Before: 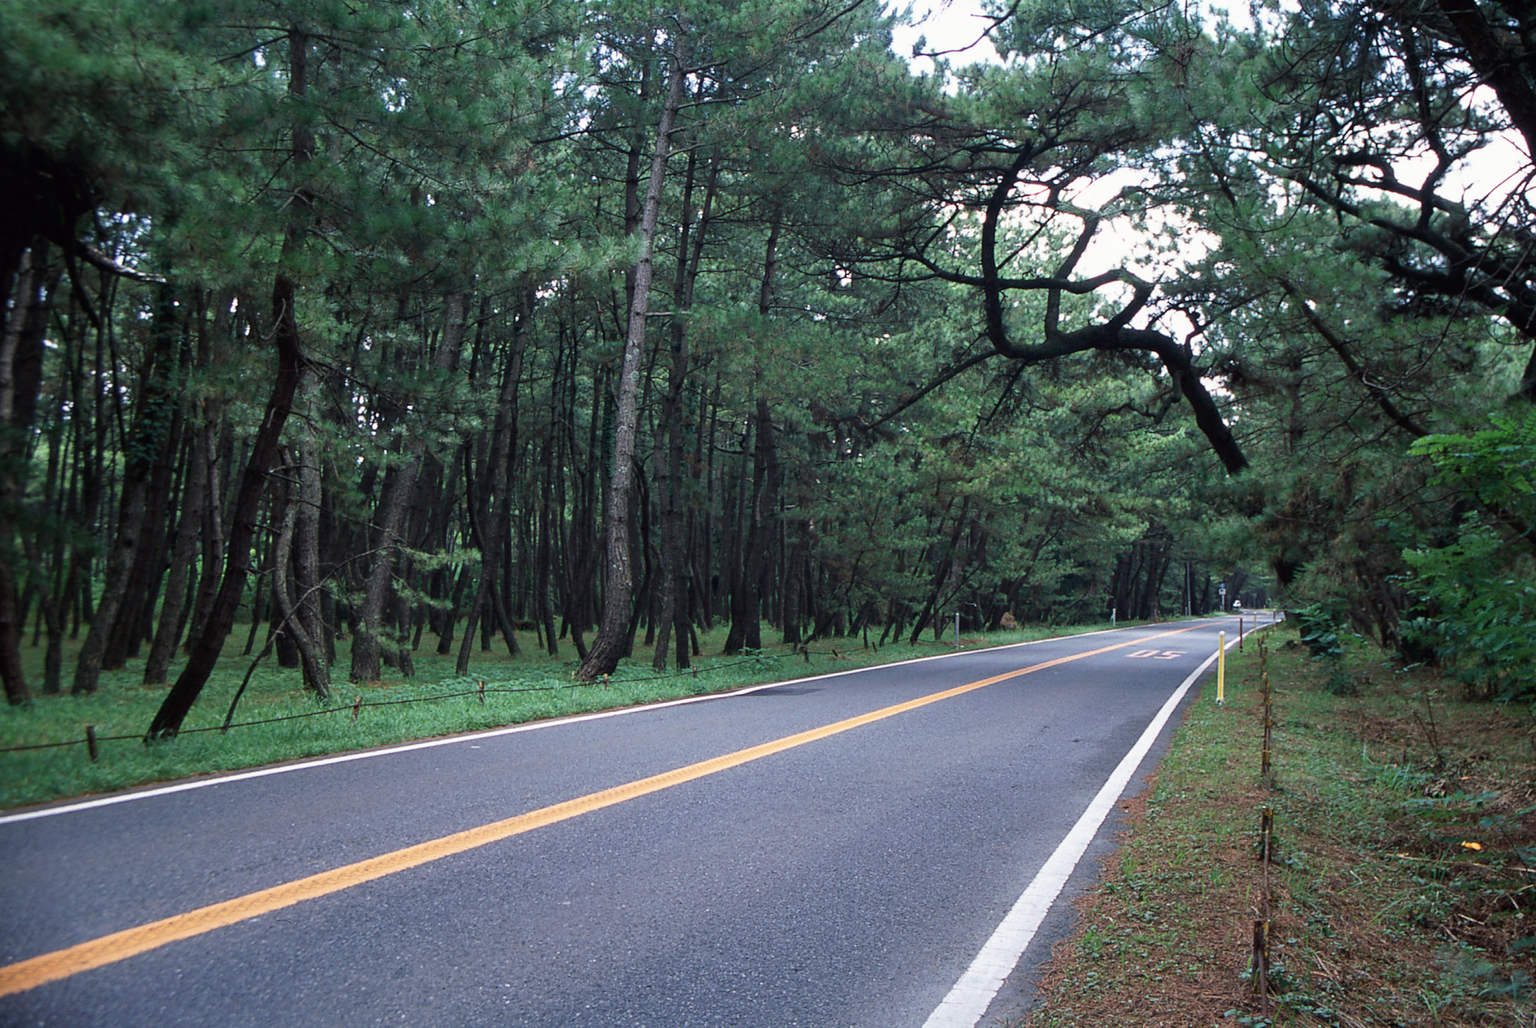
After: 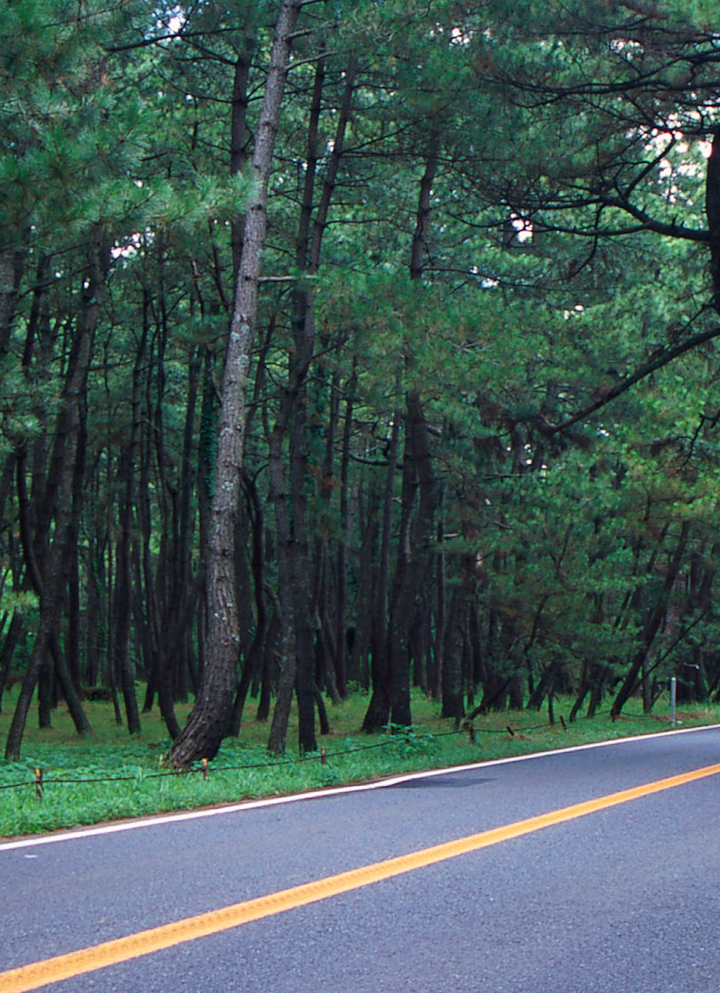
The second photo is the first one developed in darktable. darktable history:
crop and rotate: left 29.476%, top 10.214%, right 35.32%, bottom 17.333%
color balance rgb: linear chroma grading › global chroma 10%, perceptual saturation grading › global saturation 30%, global vibrance 10%
